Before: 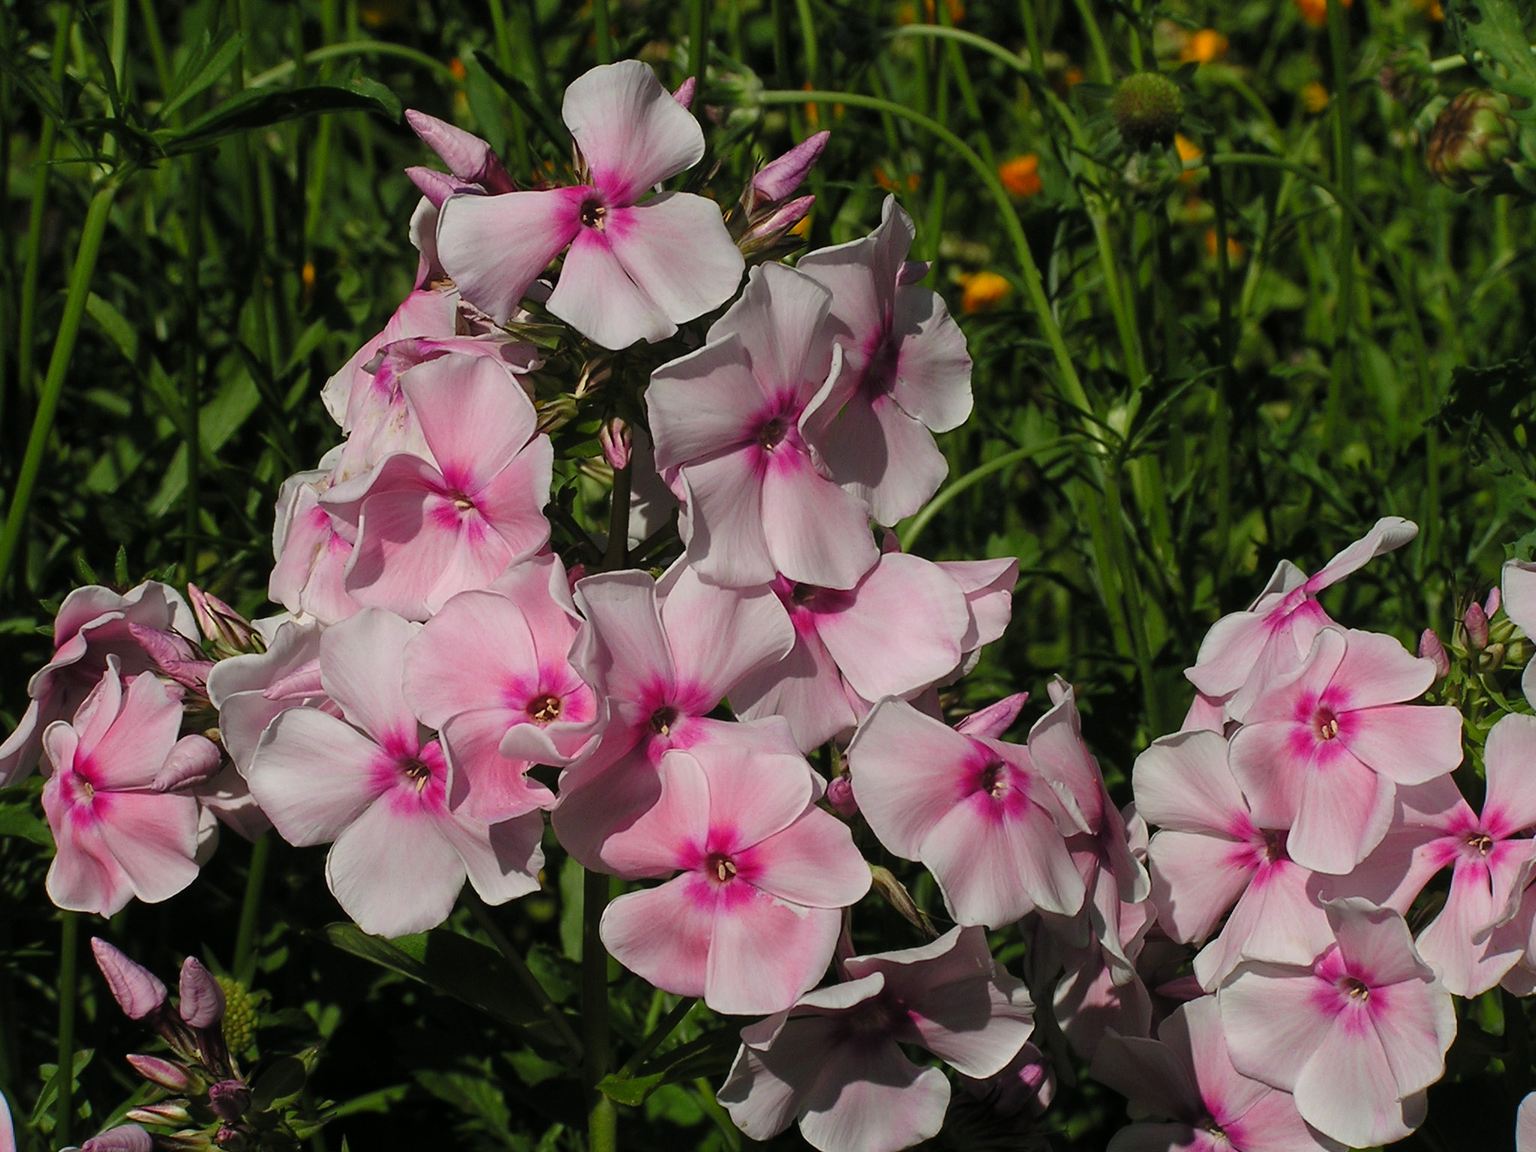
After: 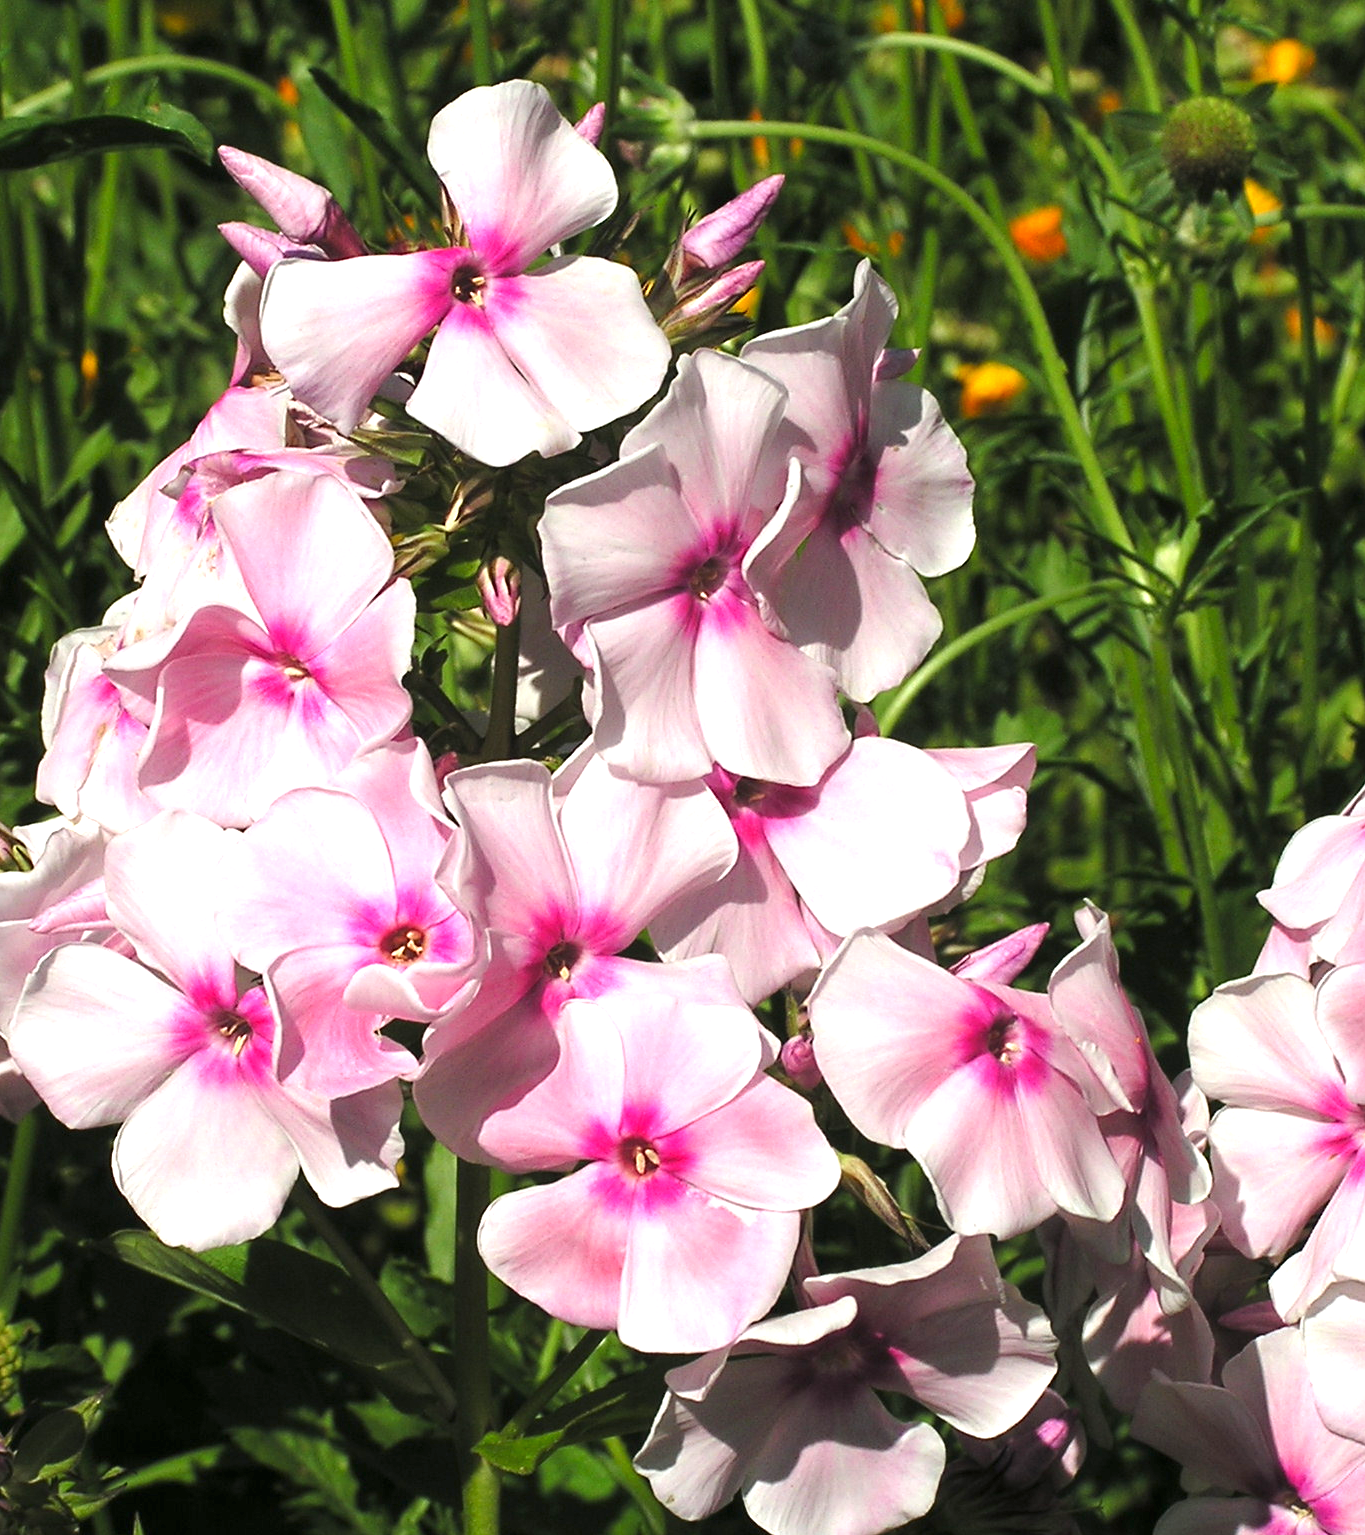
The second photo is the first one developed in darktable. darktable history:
crop and rotate: left 15.754%, right 17.579%
exposure: black level correction 0, exposure 0.68 EV, compensate exposure bias true, compensate highlight preservation false
